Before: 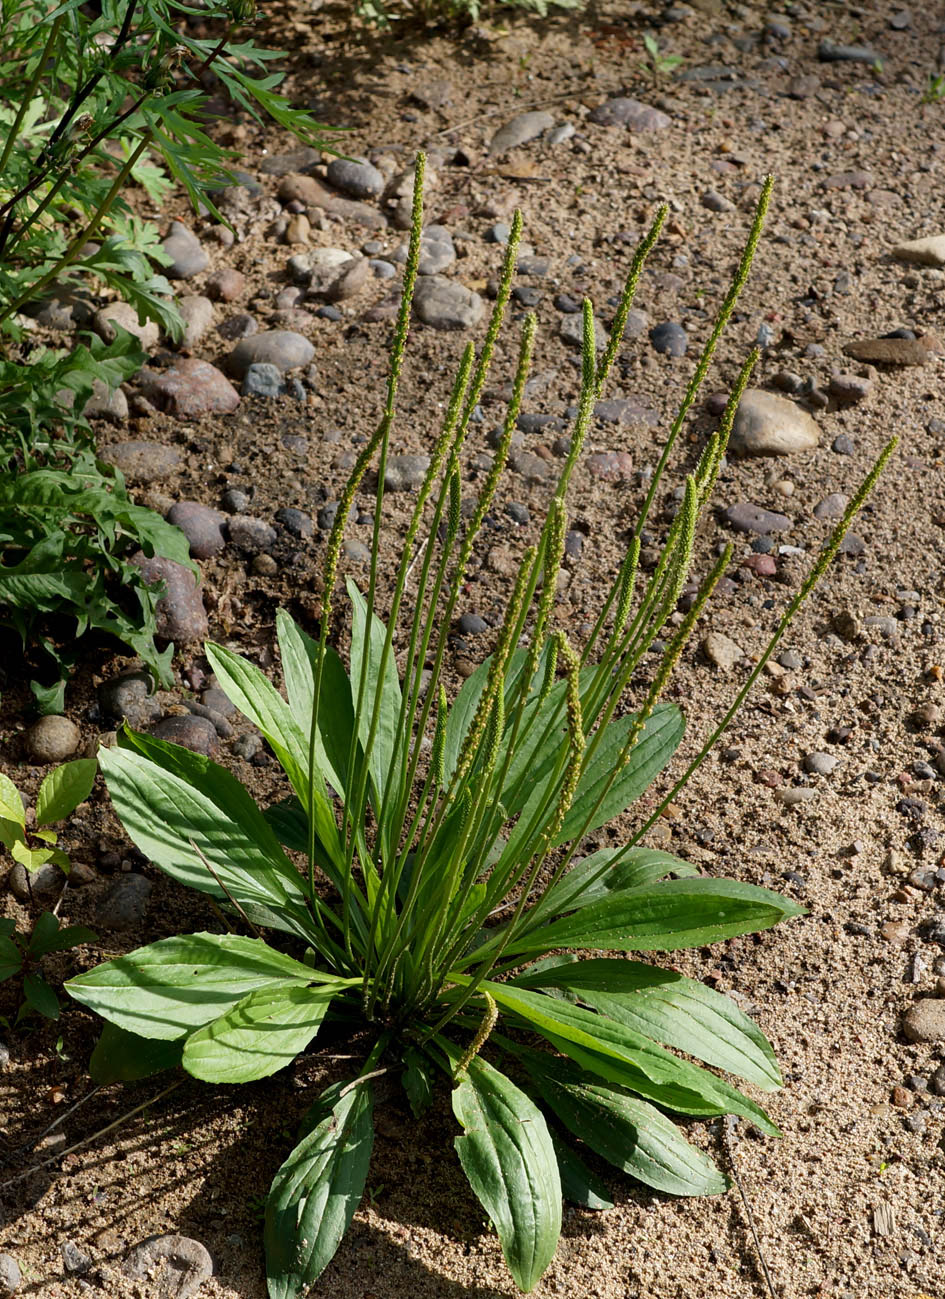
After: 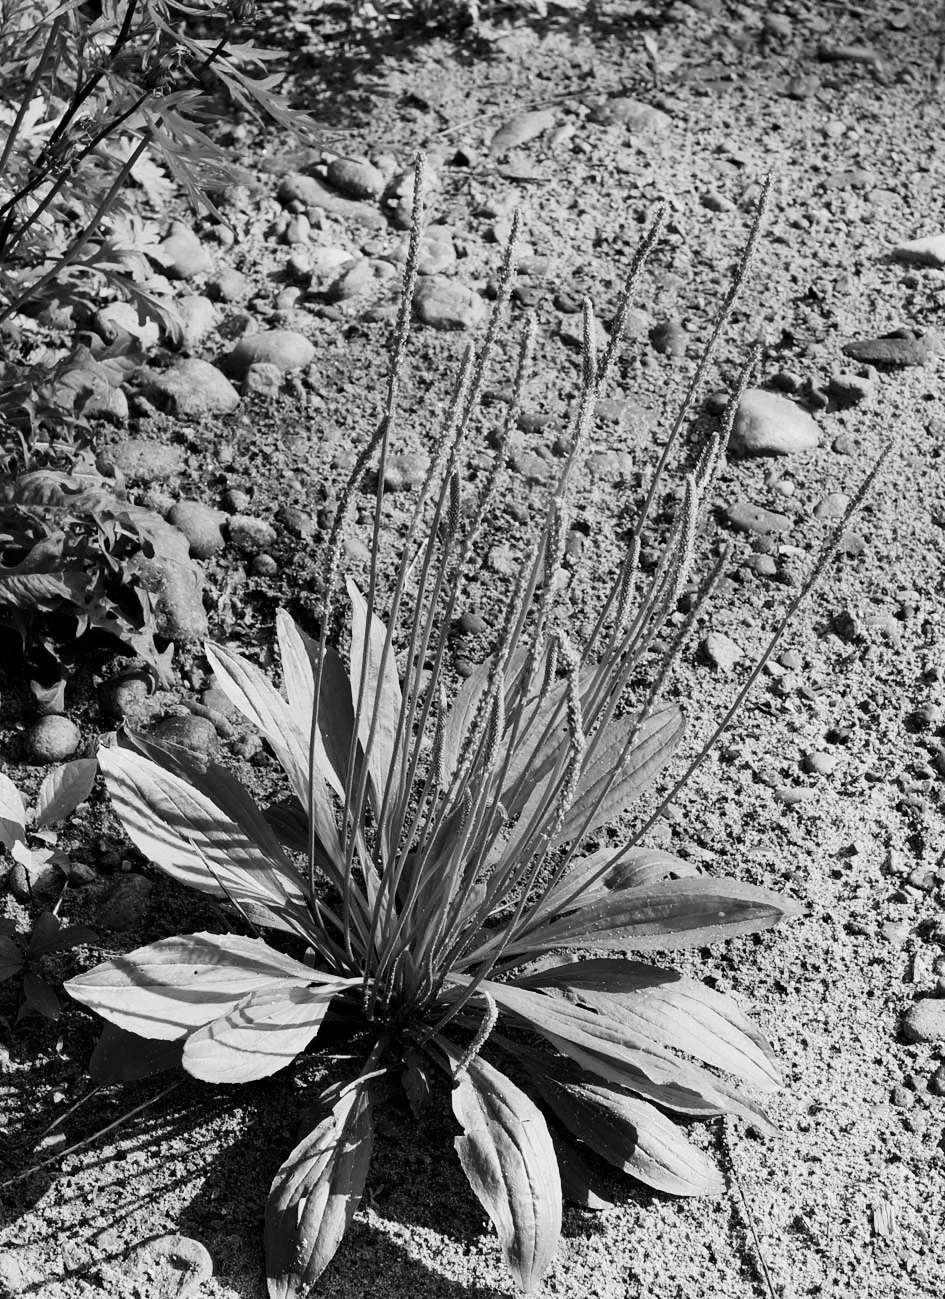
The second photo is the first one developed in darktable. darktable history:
color balance rgb: contrast -10%
monochrome: on, module defaults
rgb curve: curves: ch0 [(0, 0) (0.21, 0.15) (0.24, 0.21) (0.5, 0.75) (0.75, 0.96) (0.89, 0.99) (1, 1)]; ch1 [(0, 0.02) (0.21, 0.13) (0.25, 0.2) (0.5, 0.67) (0.75, 0.9) (0.89, 0.97) (1, 1)]; ch2 [(0, 0.02) (0.21, 0.13) (0.25, 0.2) (0.5, 0.67) (0.75, 0.9) (0.89, 0.97) (1, 1)], compensate middle gray true | blend: blend mode normal, opacity 50%; mask: uniform (no mask)
